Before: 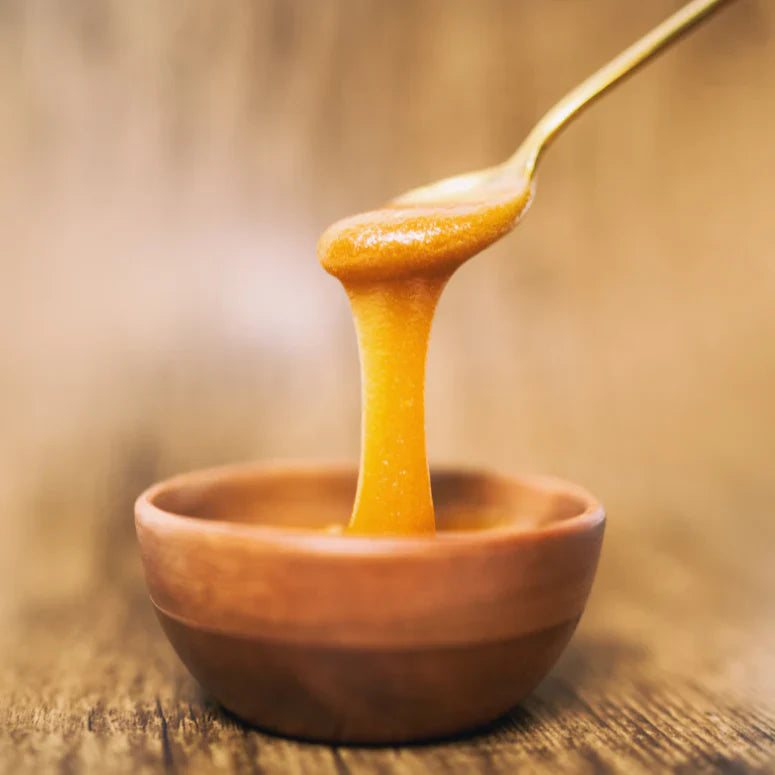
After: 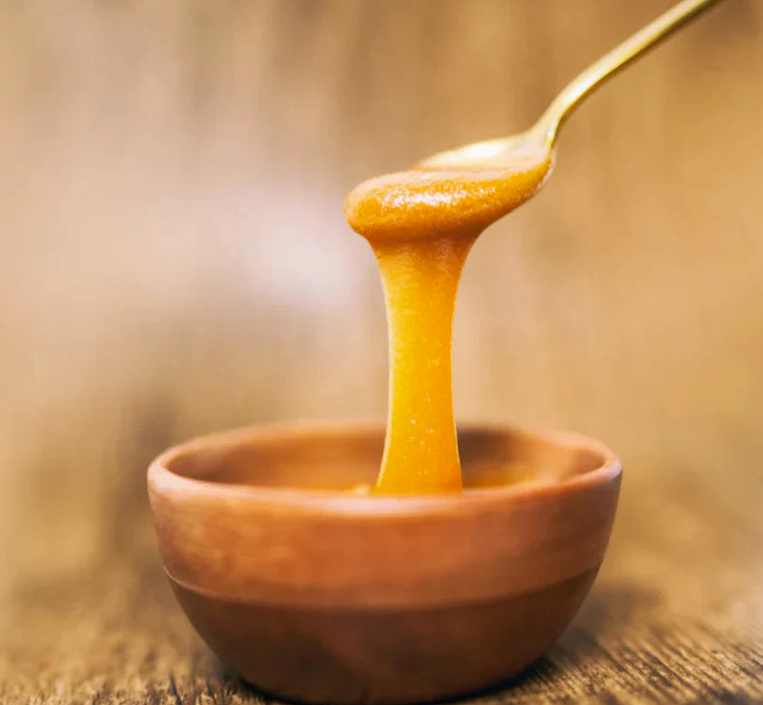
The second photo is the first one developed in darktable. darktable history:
haze removal: compatibility mode true, adaptive false
rotate and perspective: rotation -0.013°, lens shift (vertical) -0.027, lens shift (horizontal) 0.178, crop left 0.016, crop right 0.989, crop top 0.082, crop bottom 0.918
